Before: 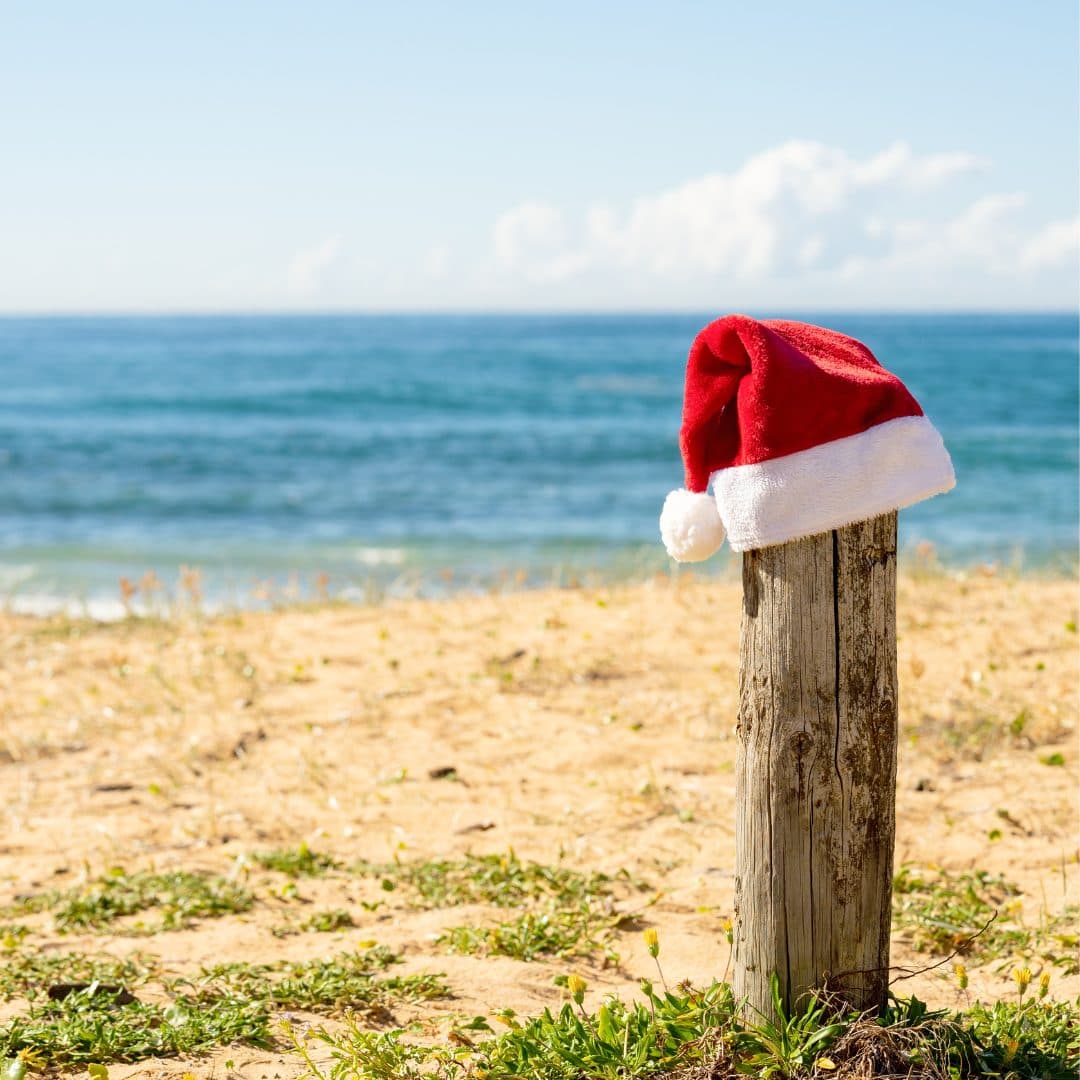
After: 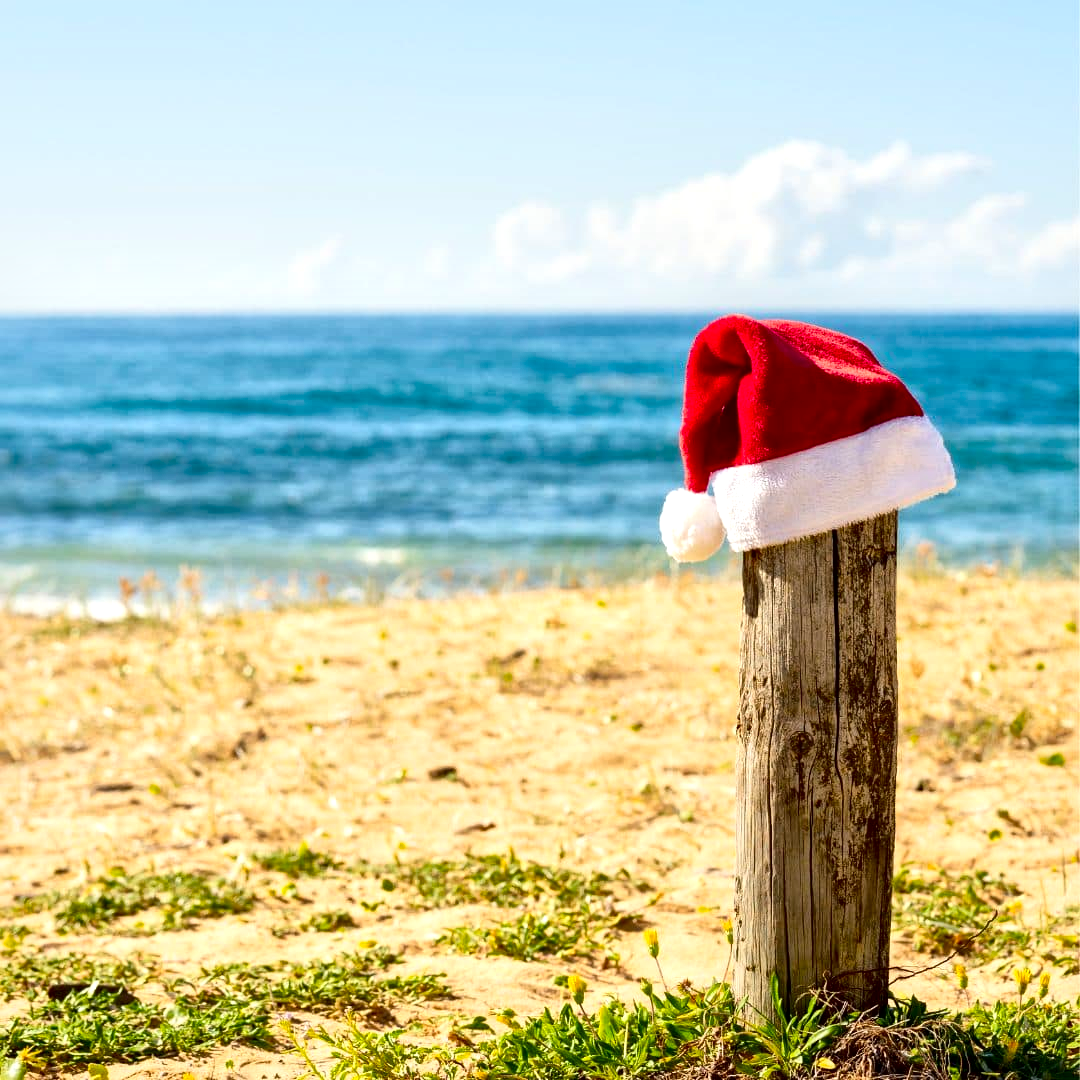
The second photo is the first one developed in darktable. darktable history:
contrast brightness saturation: contrast 0.18, saturation 0.3
local contrast: mode bilateral grid, contrast 20, coarseness 50, detail 179%, midtone range 0.2
